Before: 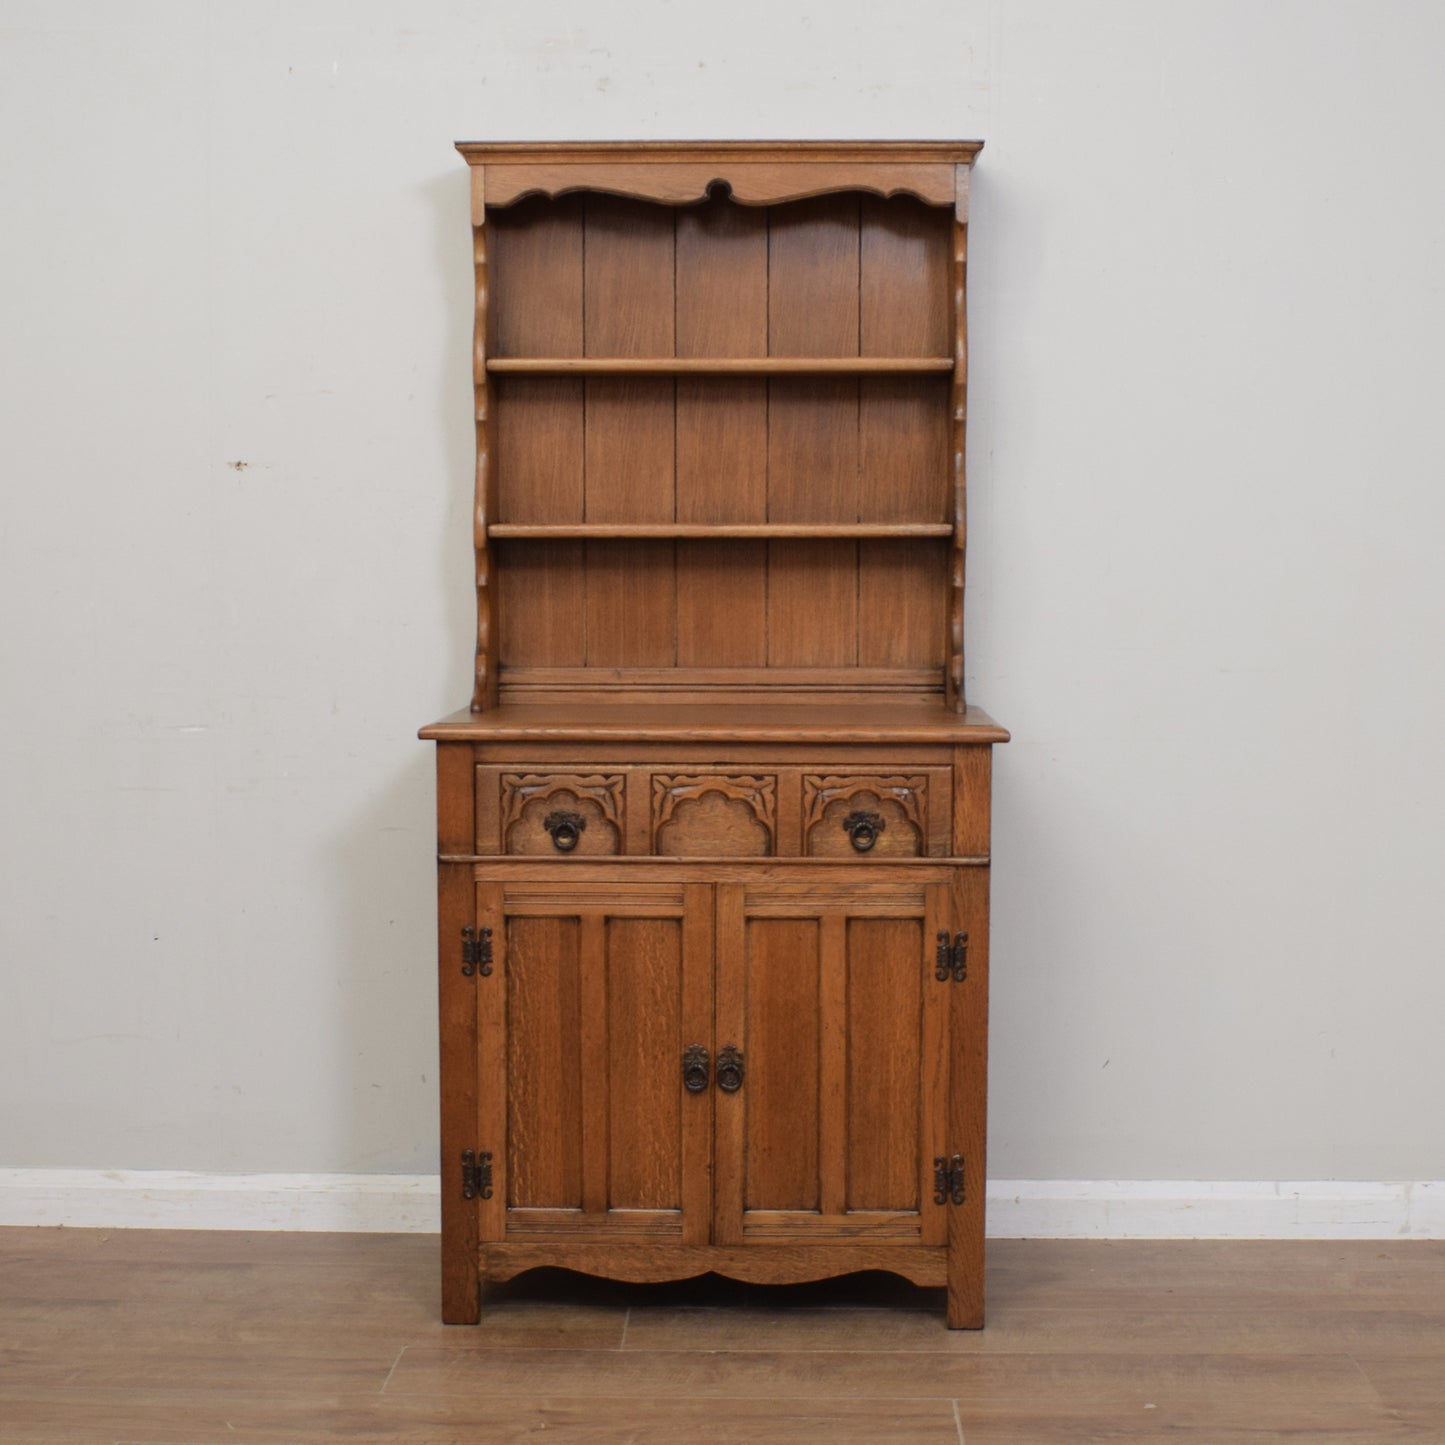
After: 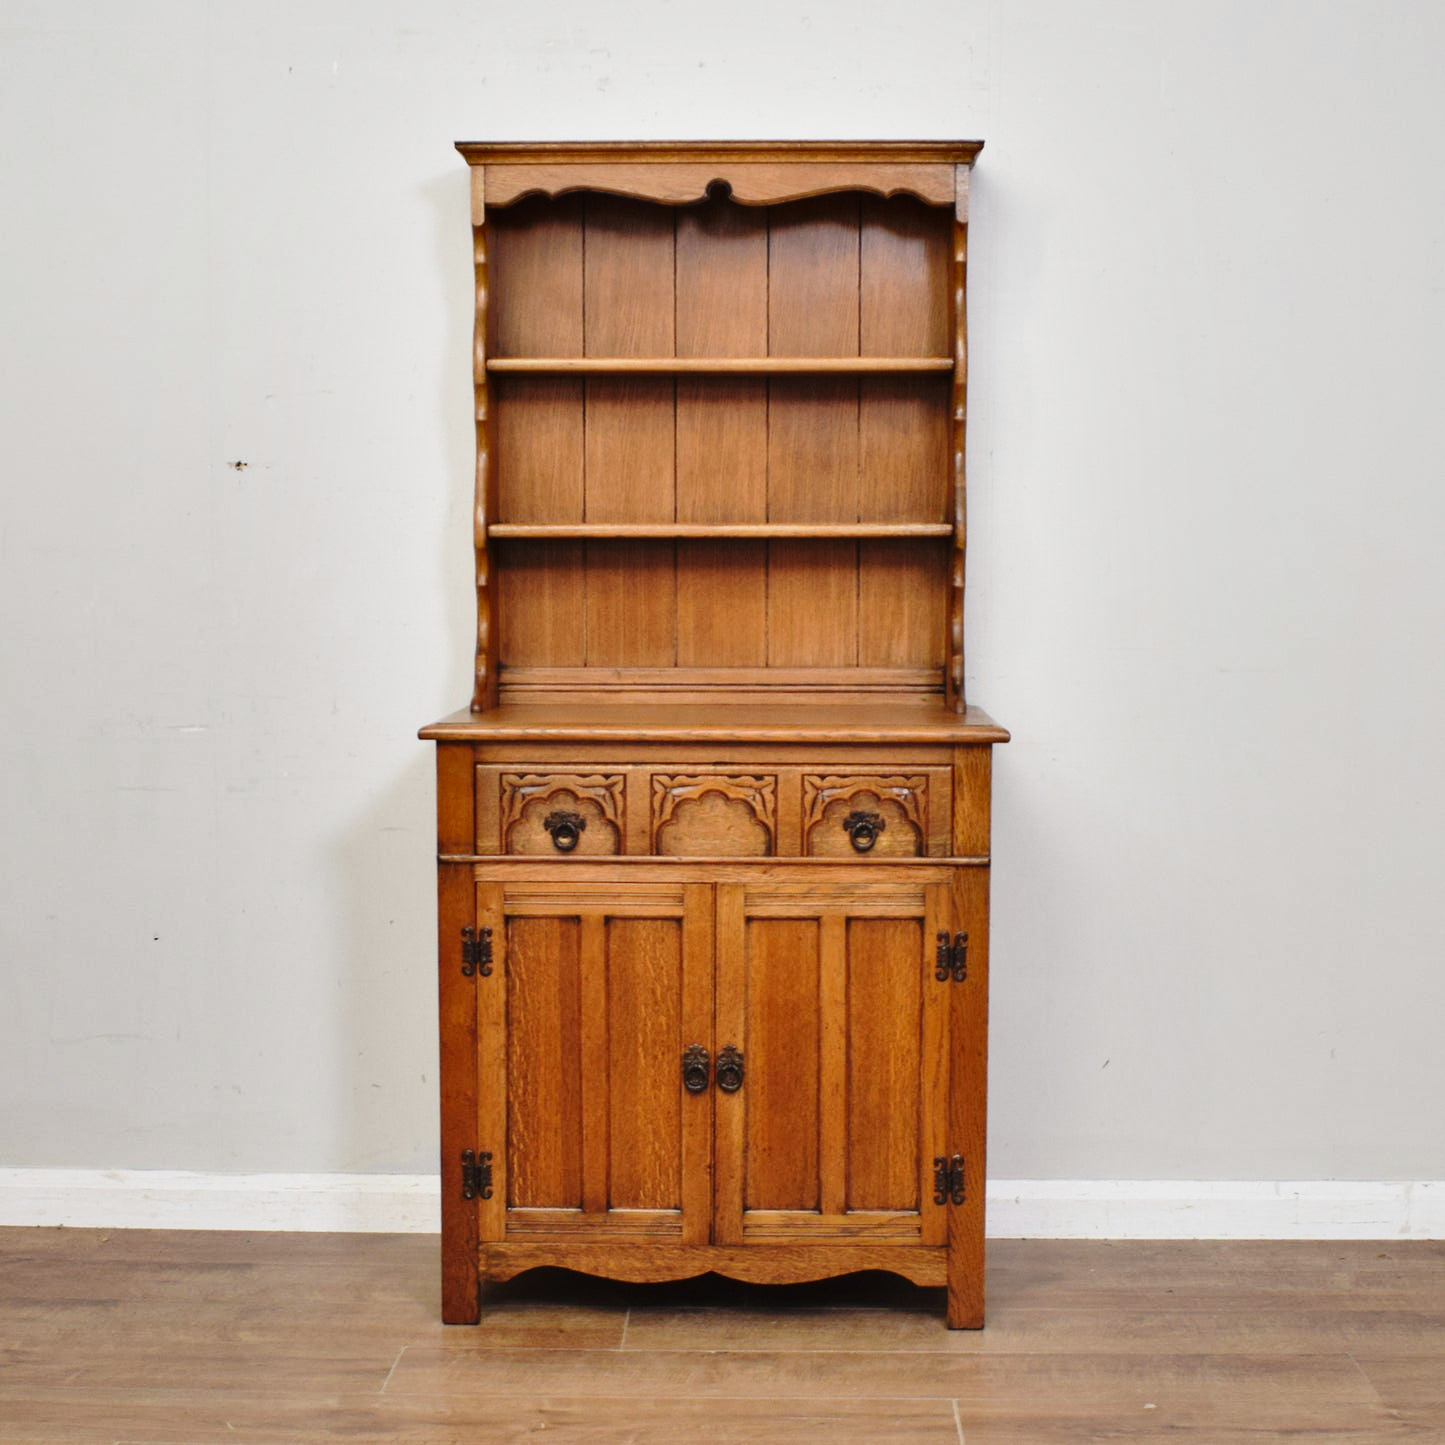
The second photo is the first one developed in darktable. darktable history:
base curve: curves: ch0 [(0, 0) (0.028, 0.03) (0.121, 0.232) (0.46, 0.748) (0.859, 0.968) (1, 1)], preserve colors none
shadows and highlights: radius 102.05, shadows 50.78, highlights -64.01, soften with gaussian
